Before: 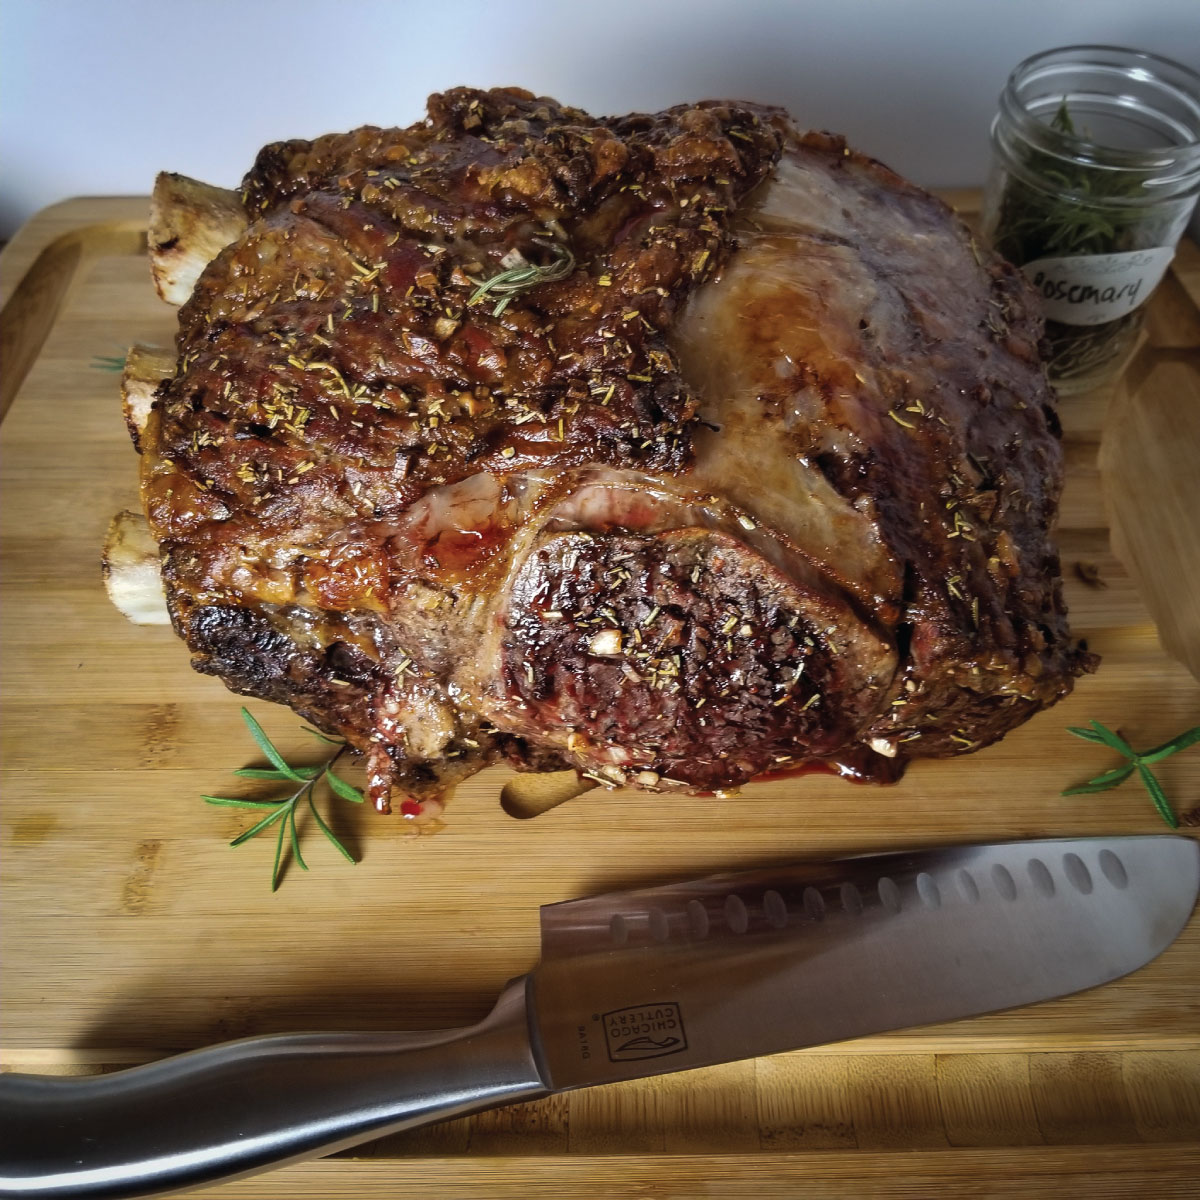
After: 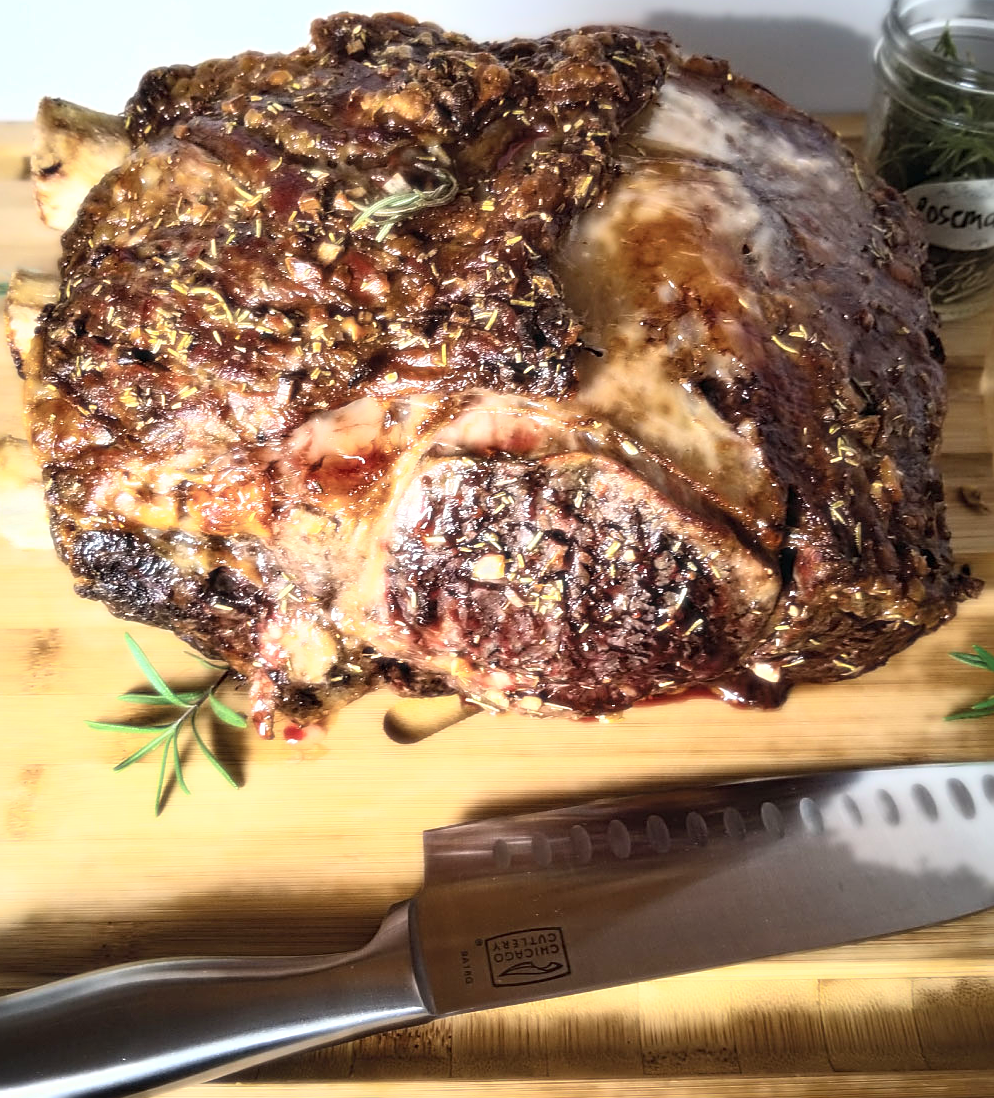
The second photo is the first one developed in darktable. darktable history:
bloom: size 0%, threshold 54.82%, strength 8.31%
exposure: exposure 0.6 EV, compensate highlight preservation false
white balance: red 1.009, blue 0.985
crop: left 9.807%, top 6.259%, right 7.334%, bottom 2.177%
sharpen: radius 2.543, amount 0.636
